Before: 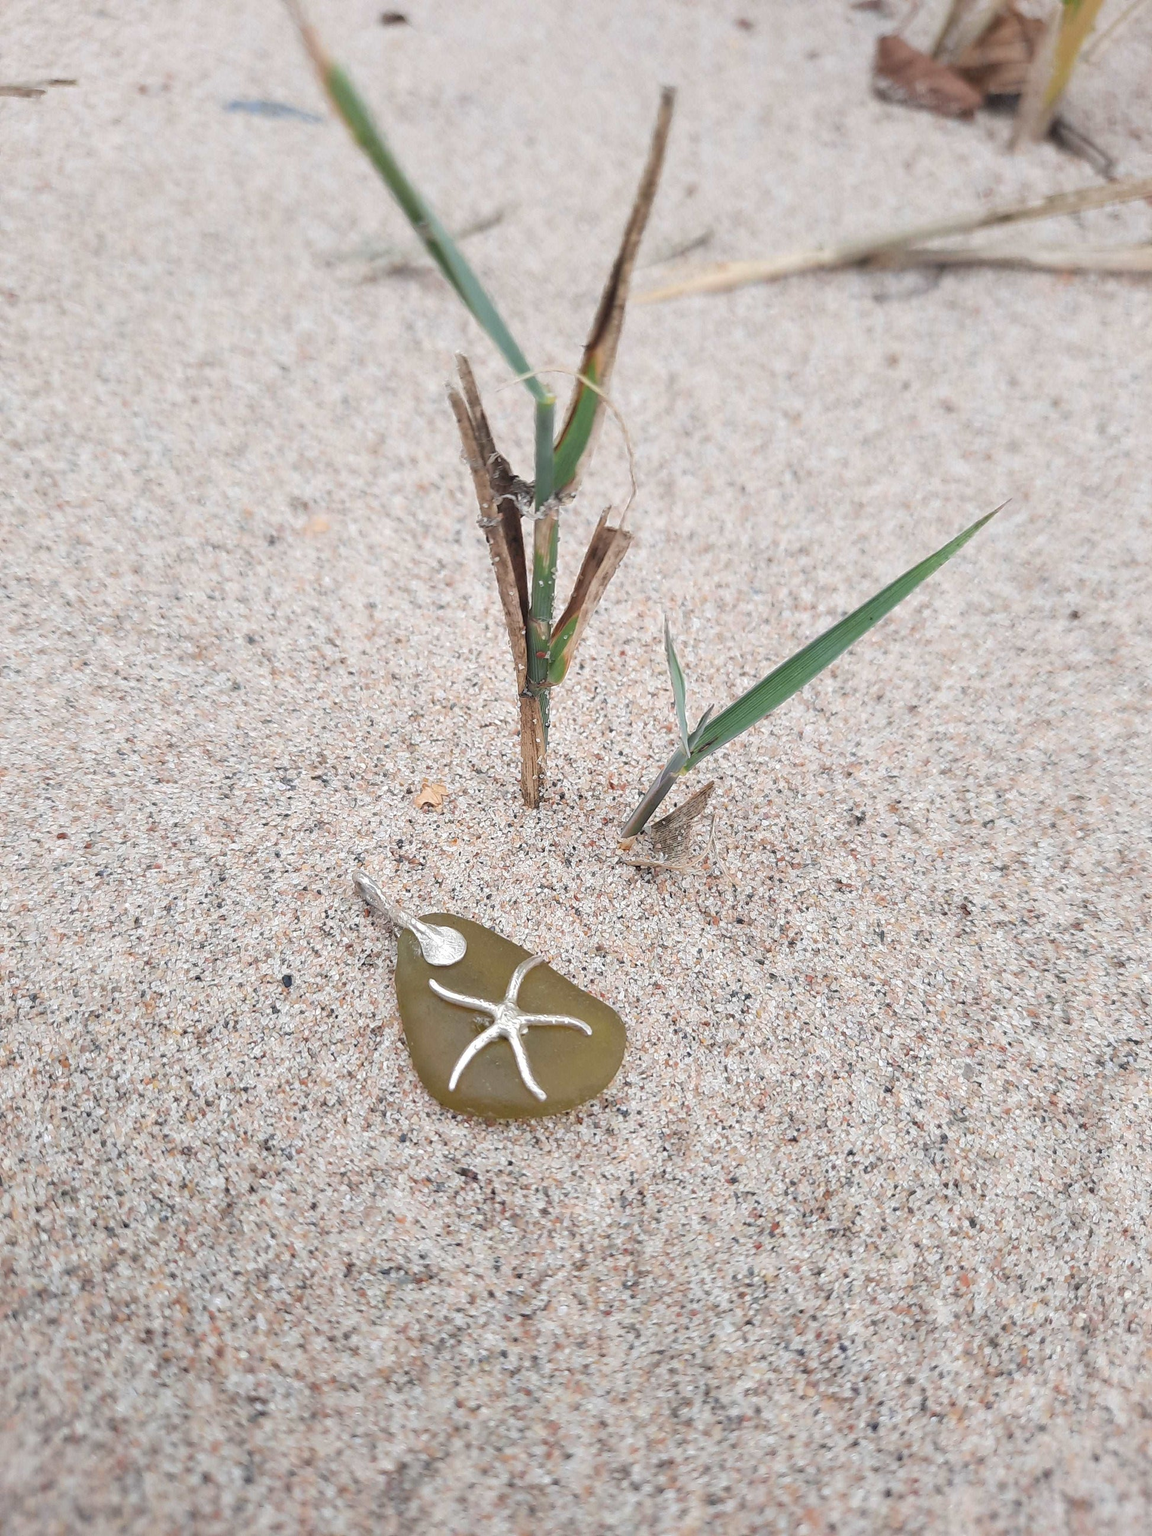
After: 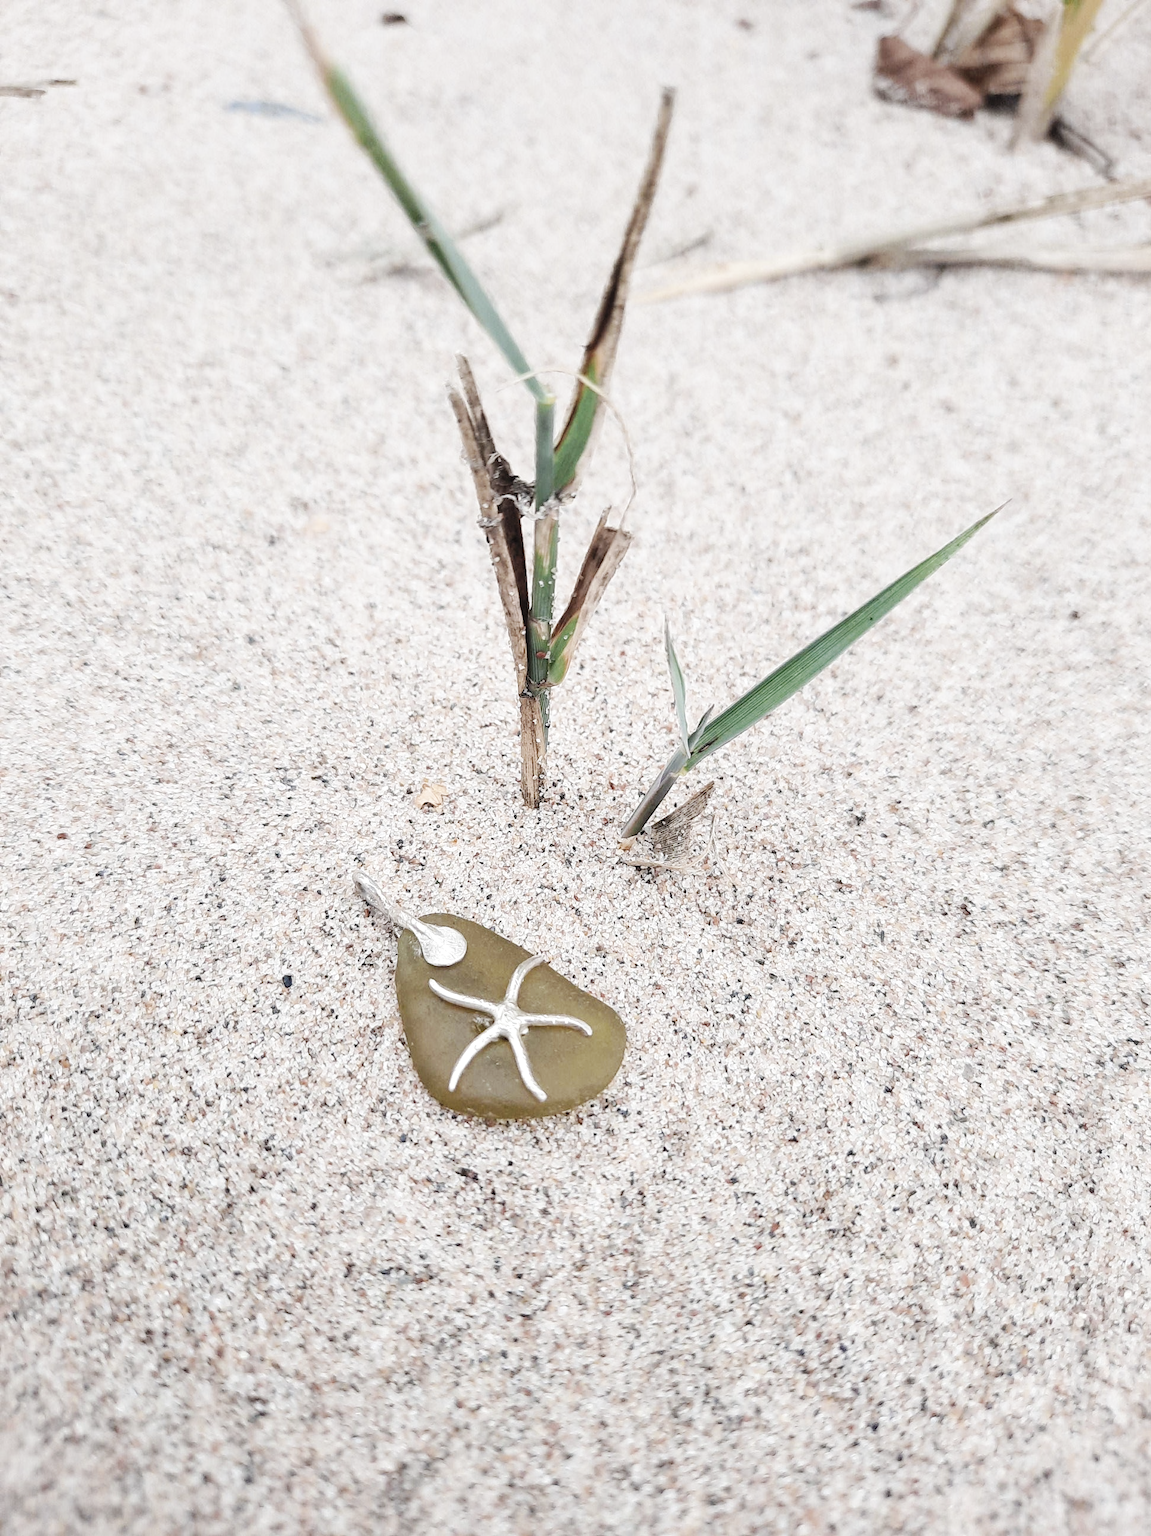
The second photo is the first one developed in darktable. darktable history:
local contrast: highlights 100%, shadows 98%, detail 120%, midtone range 0.2
contrast brightness saturation: contrast 0.099, saturation -0.354
color zones: curves: ch0 [(0.068, 0.464) (0.25, 0.5) (0.48, 0.508) (0.75, 0.536) (0.886, 0.476) (0.967, 0.456)]; ch1 [(0.066, 0.456) (0.25, 0.5) (0.616, 0.508) (0.746, 0.56) (0.934, 0.444)], mix 27.02%
base curve: curves: ch0 [(0, 0) (0.036, 0.025) (0.121, 0.166) (0.206, 0.329) (0.605, 0.79) (1, 1)], preserve colors none
